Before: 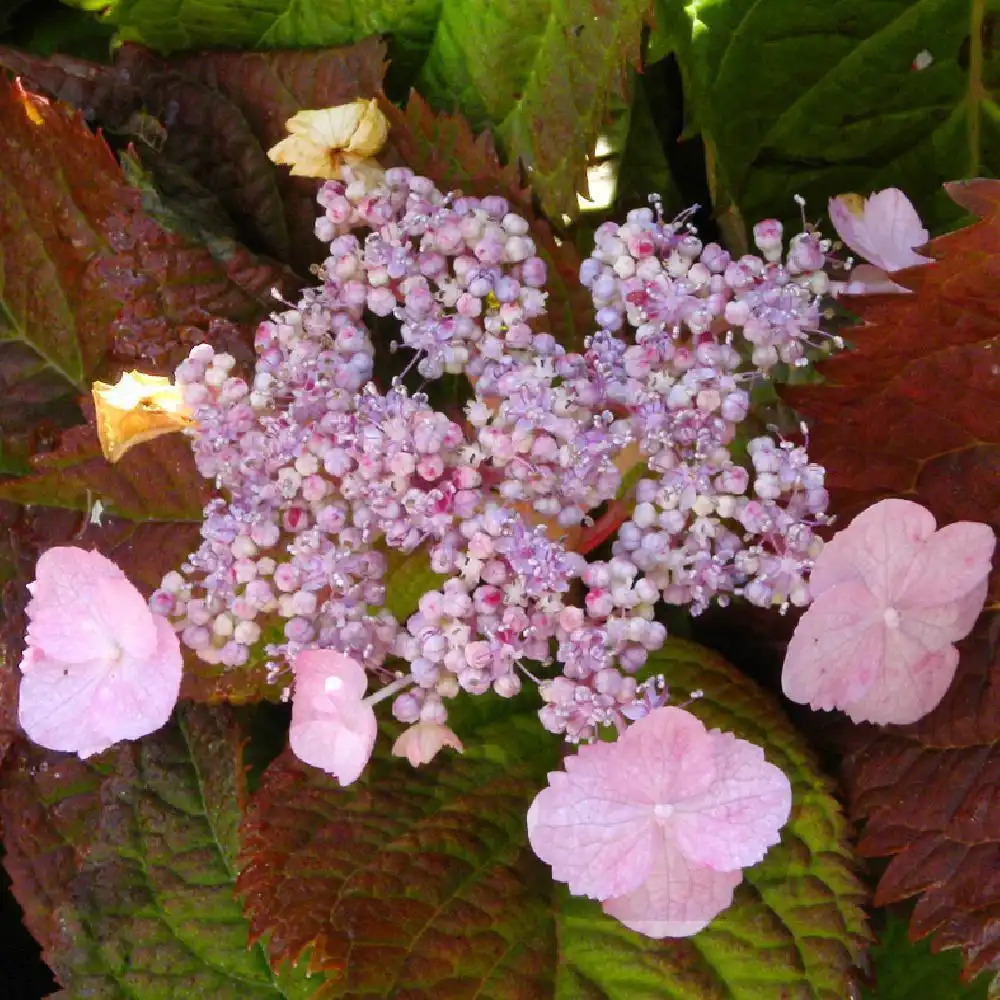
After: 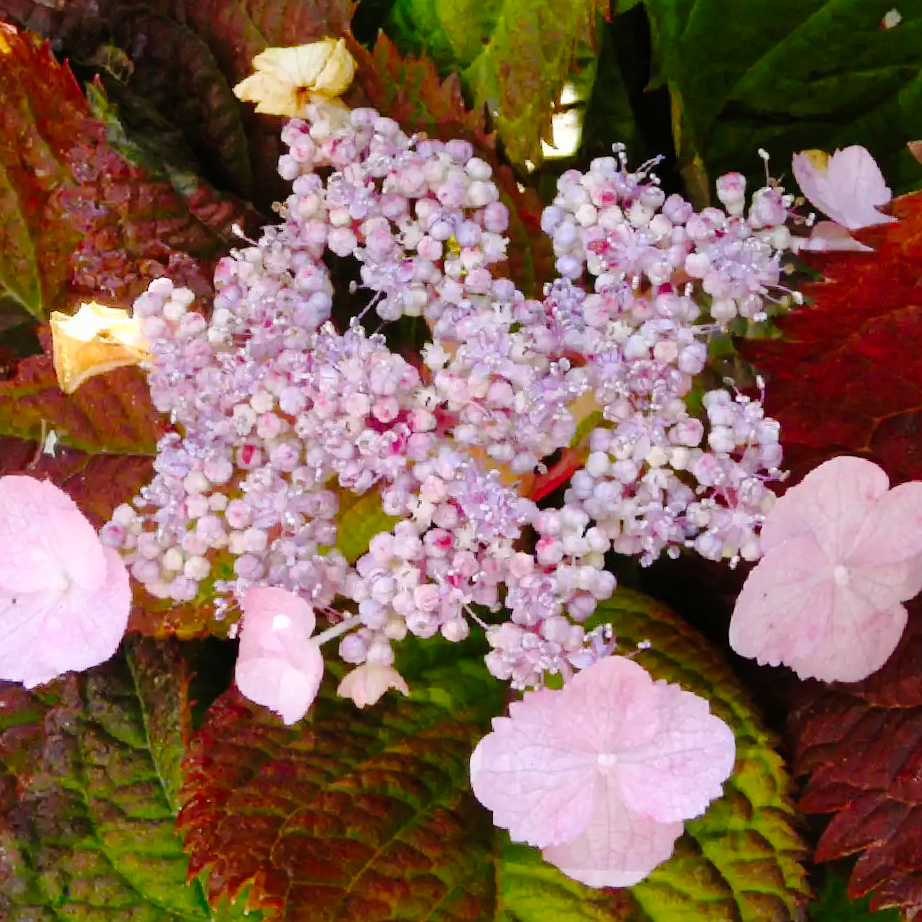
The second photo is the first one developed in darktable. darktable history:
crop and rotate: angle -1.96°, left 3.097%, top 4.154%, right 1.586%, bottom 0.529%
tone curve: curves: ch0 [(0, 0) (0.003, 0.002) (0.011, 0.008) (0.025, 0.016) (0.044, 0.026) (0.069, 0.04) (0.1, 0.061) (0.136, 0.104) (0.177, 0.15) (0.224, 0.22) (0.277, 0.307) (0.335, 0.399) (0.399, 0.492) (0.468, 0.575) (0.543, 0.638) (0.623, 0.701) (0.709, 0.778) (0.801, 0.85) (0.898, 0.934) (1, 1)], preserve colors none
